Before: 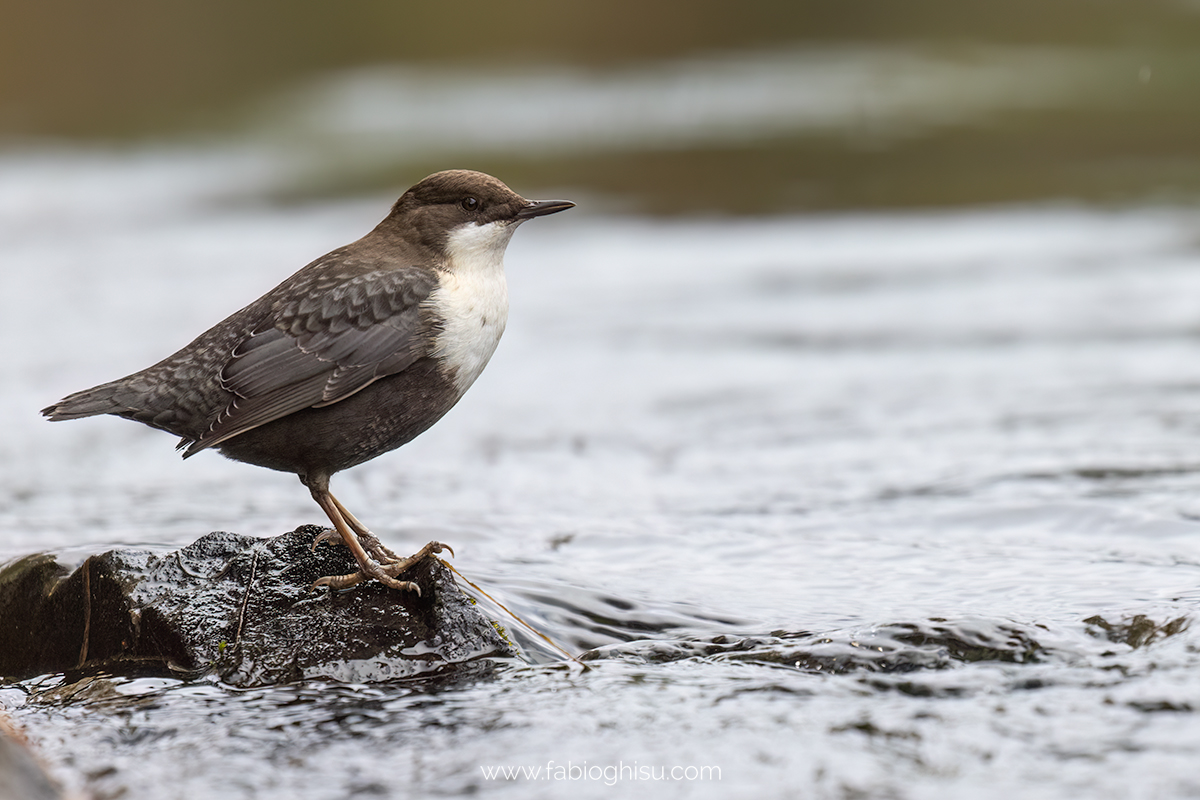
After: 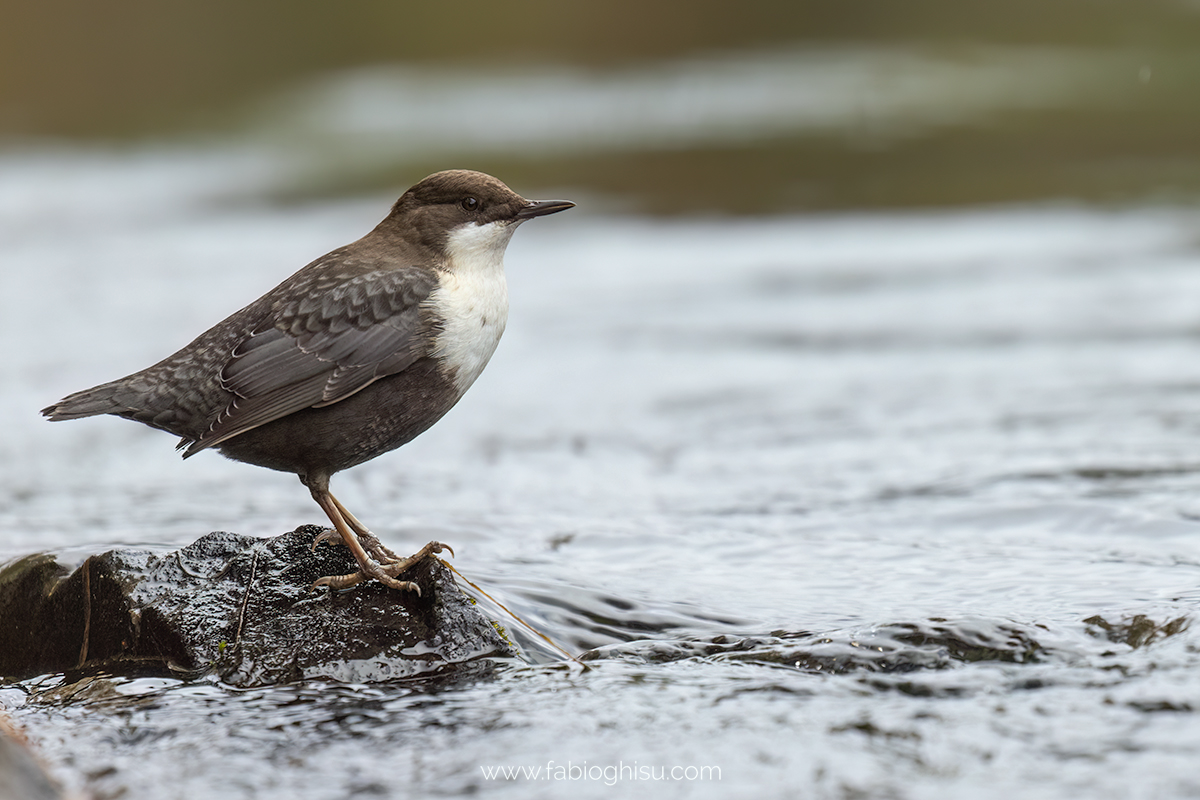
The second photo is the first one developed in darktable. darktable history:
white balance: red 0.978, blue 0.999
shadows and highlights: shadows 25, highlights -25
